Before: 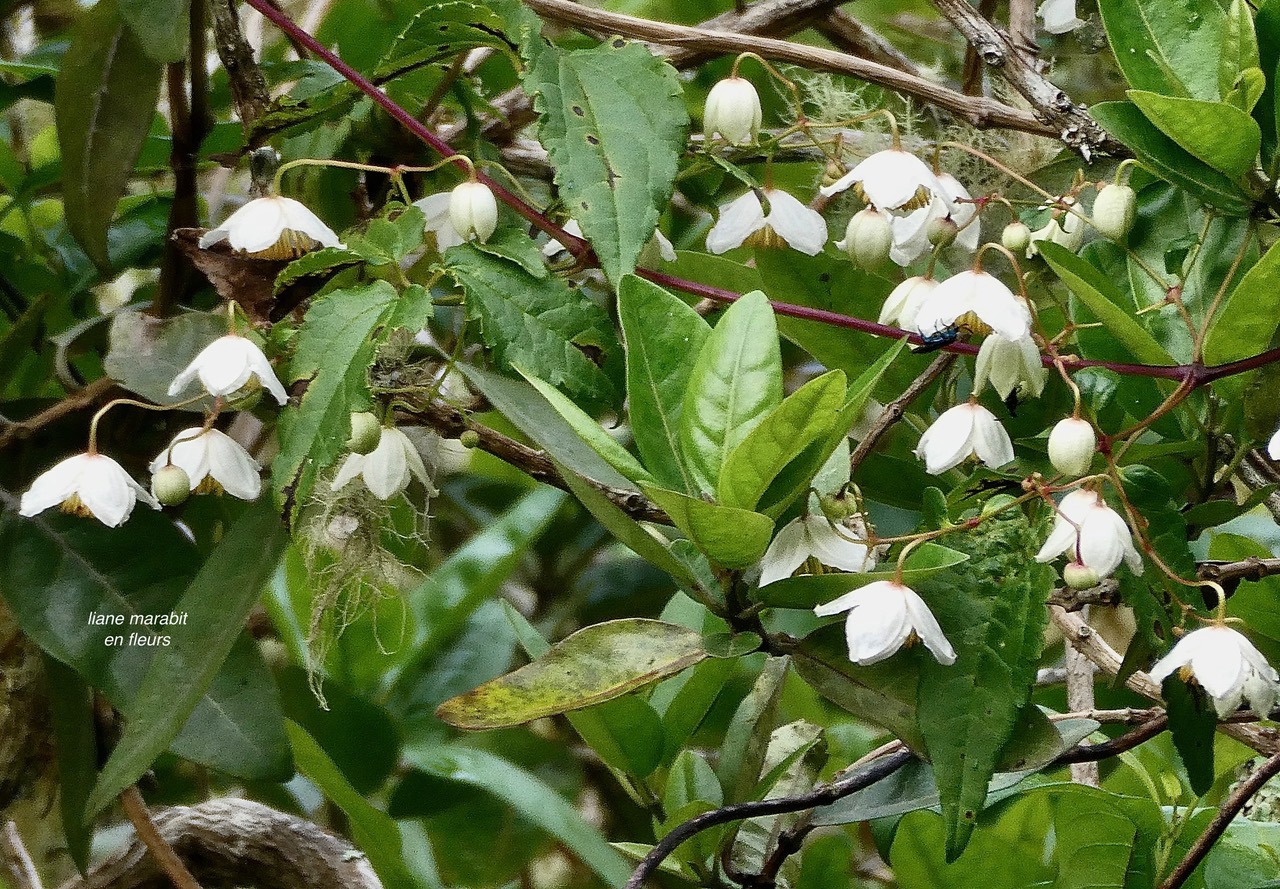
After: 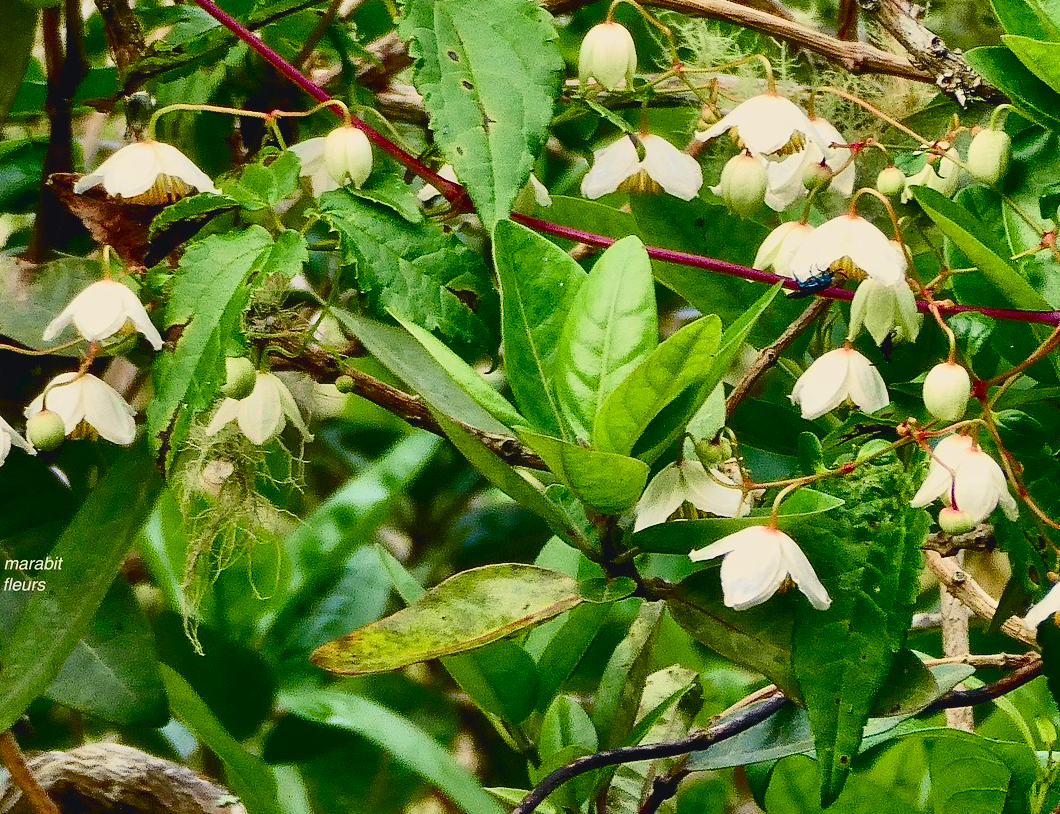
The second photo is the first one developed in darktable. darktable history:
color balance rgb: shadows lift › chroma 3%, shadows lift › hue 280.8°, power › hue 330°, highlights gain › chroma 3%, highlights gain › hue 75.6°, global offset › luminance 0.7%, perceptual saturation grading › global saturation 20%, perceptual saturation grading › highlights -25%, perceptual saturation grading › shadows 50%, global vibrance 20.33%
tone curve: curves: ch0 [(0, 0.012) (0.052, 0.04) (0.107, 0.086) (0.276, 0.265) (0.461, 0.531) (0.718, 0.79) (0.921, 0.909) (0.999, 0.951)]; ch1 [(0, 0) (0.339, 0.298) (0.402, 0.363) (0.444, 0.415) (0.485, 0.469) (0.494, 0.493) (0.504, 0.501) (0.525, 0.534) (0.555, 0.587) (0.594, 0.647) (1, 1)]; ch2 [(0, 0) (0.48, 0.48) (0.504, 0.5) (0.535, 0.557) (0.581, 0.623) (0.649, 0.683) (0.824, 0.815) (1, 1)], color space Lab, independent channels, preserve colors none
crop: left 9.807%, top 6.259%, right 7.334%, bottom 2.177%
